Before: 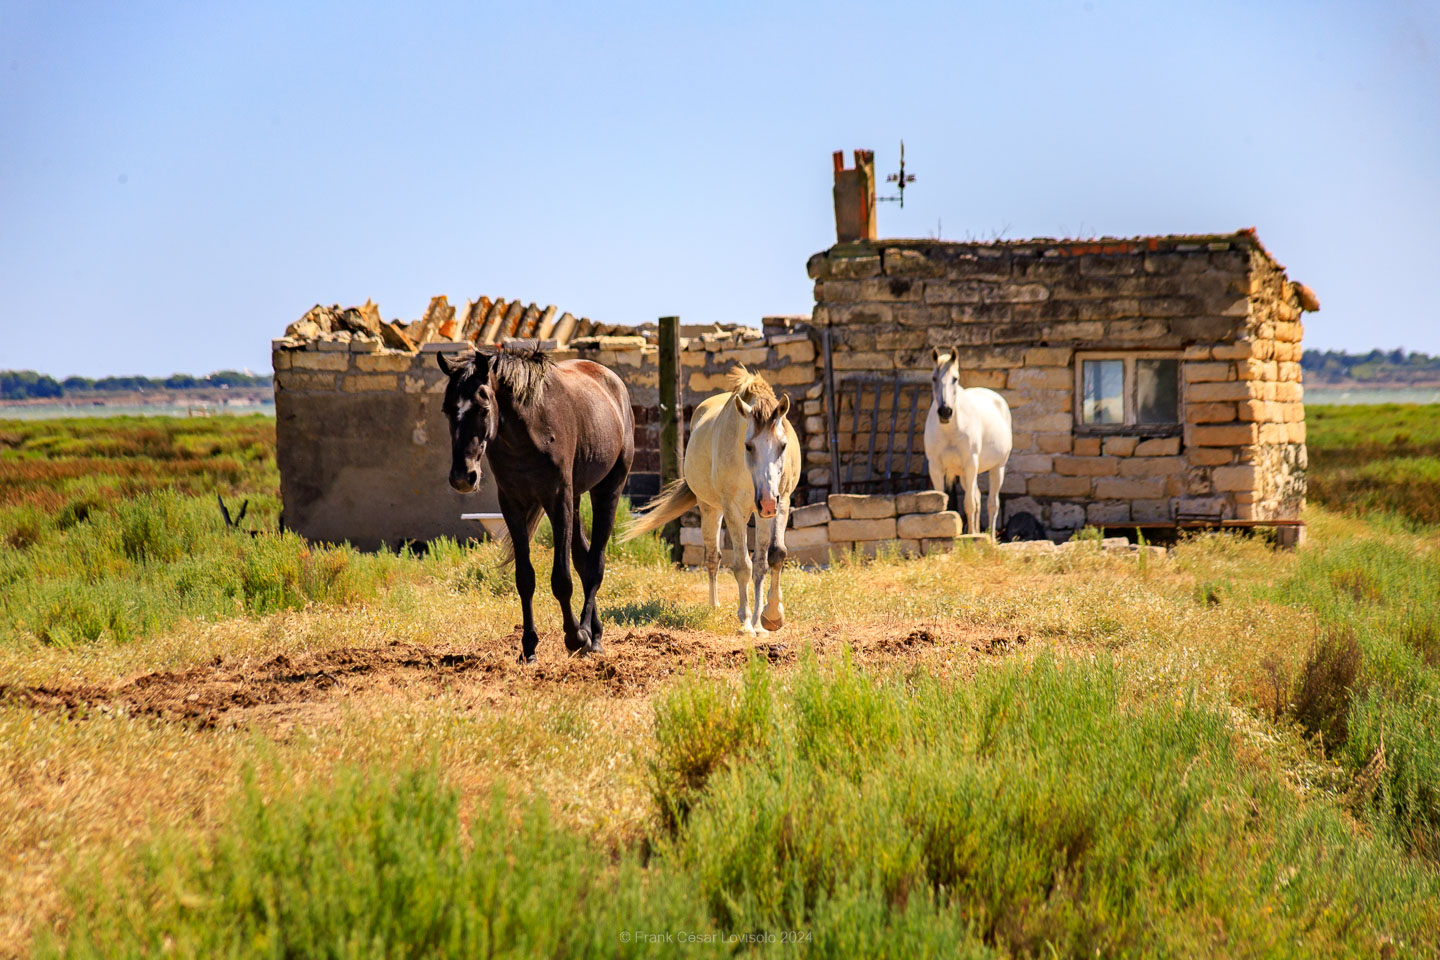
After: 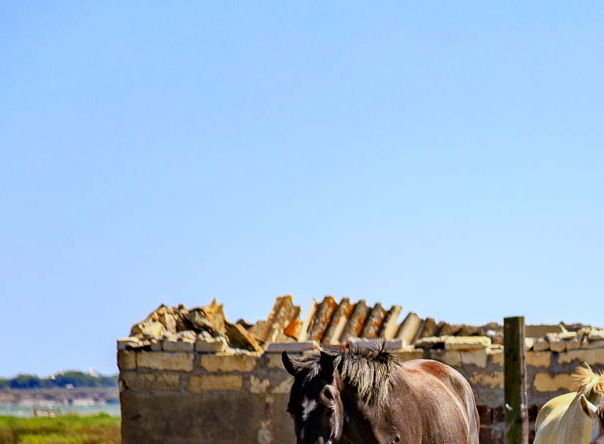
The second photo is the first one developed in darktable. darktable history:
crop and rotate: left 10.817%, top 0.062%, right 47.194%, bottom 53.626%
white balance: red 0.925, blue 1.046
haze removal: compatibility mode true, adaptive false
